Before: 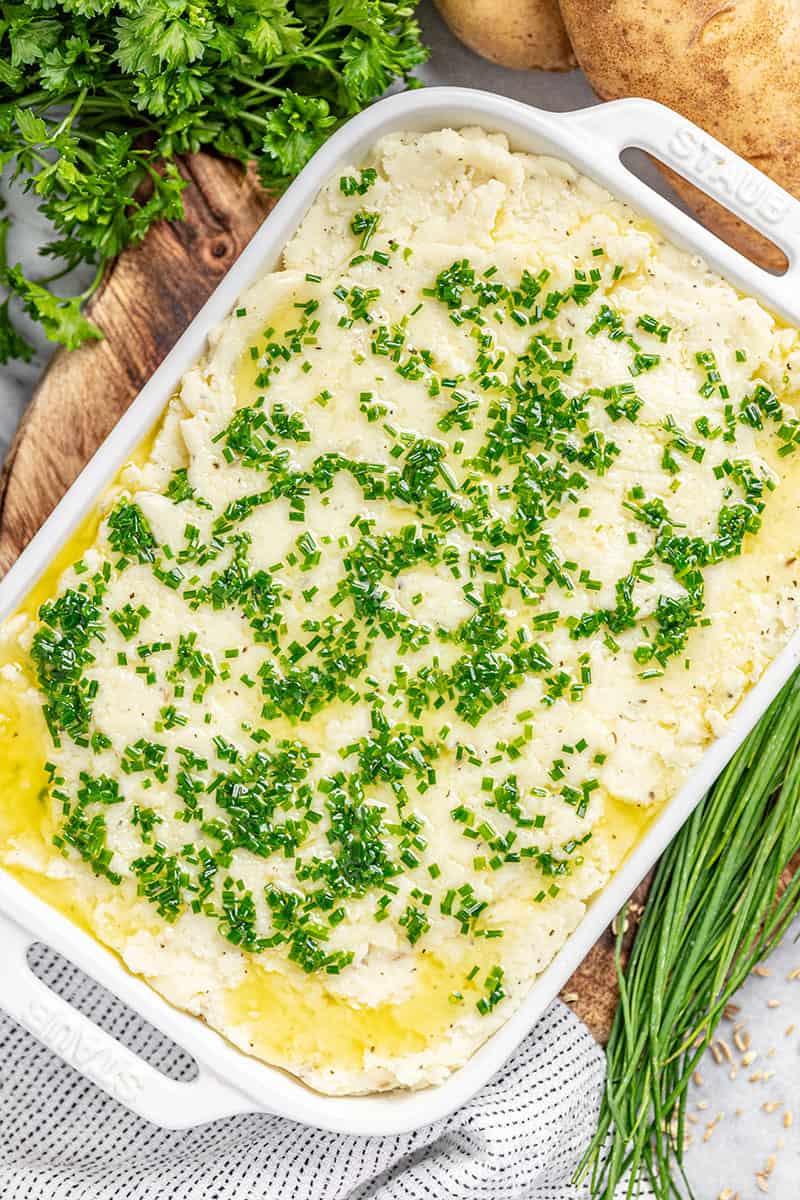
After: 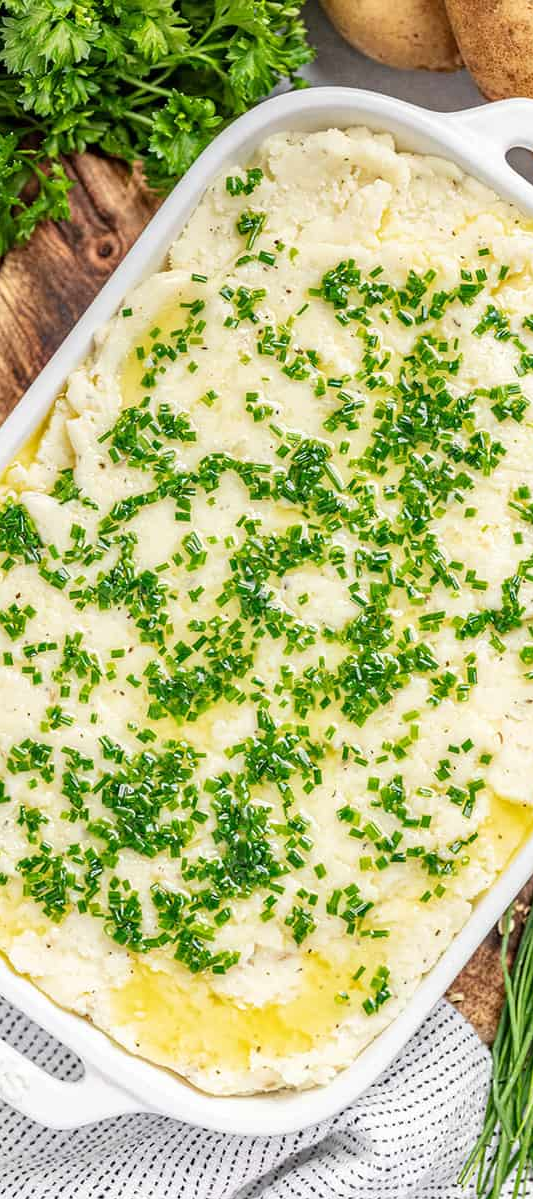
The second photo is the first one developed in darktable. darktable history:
crop and rotate: left 14.294%, right 19.043%
